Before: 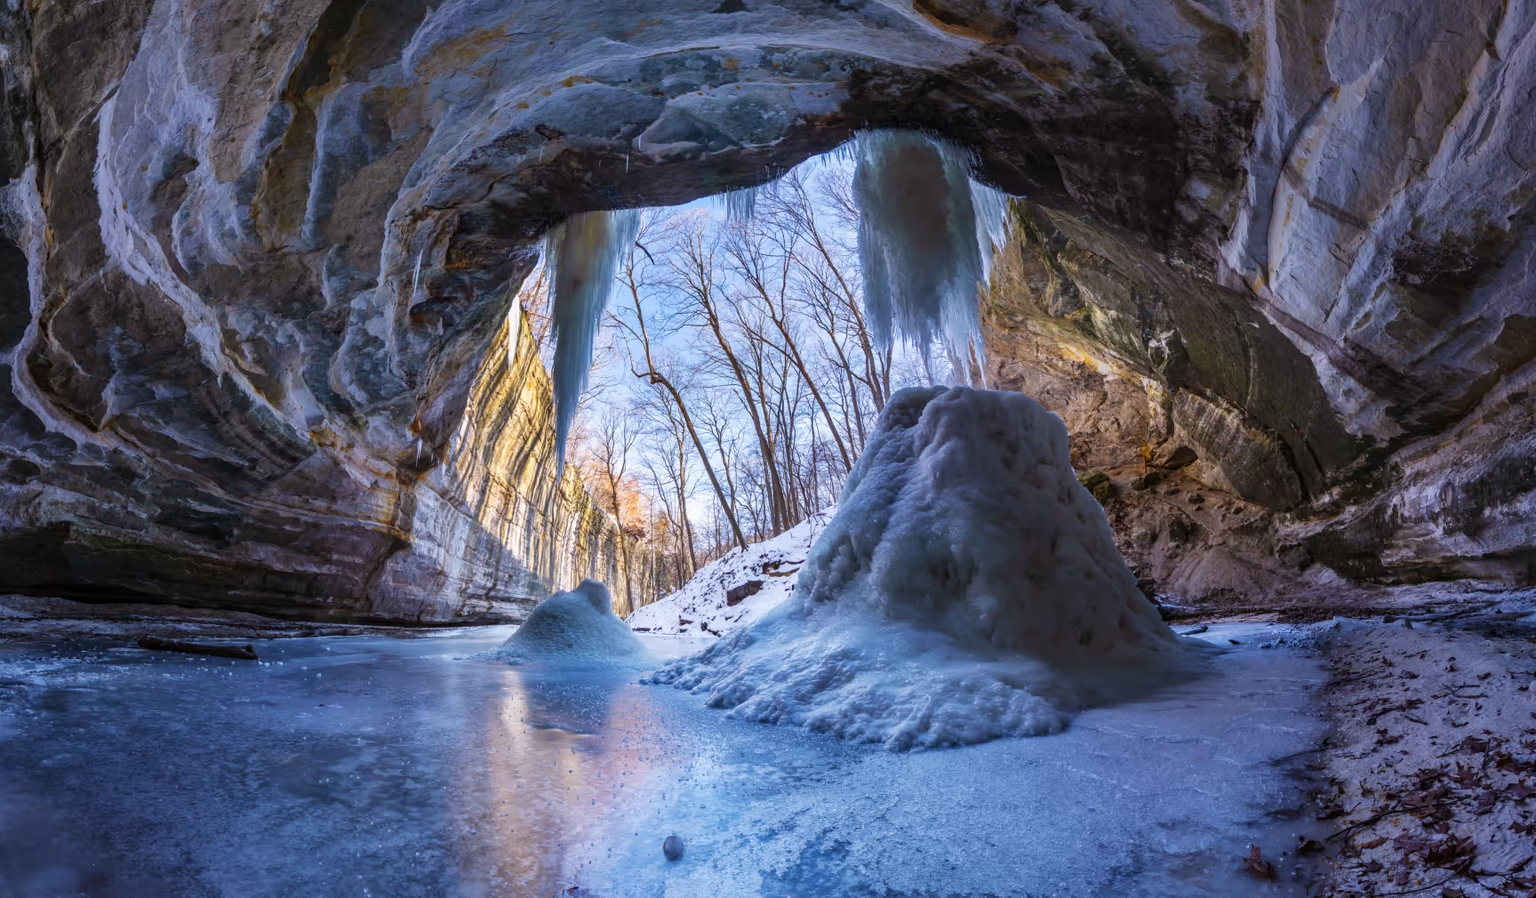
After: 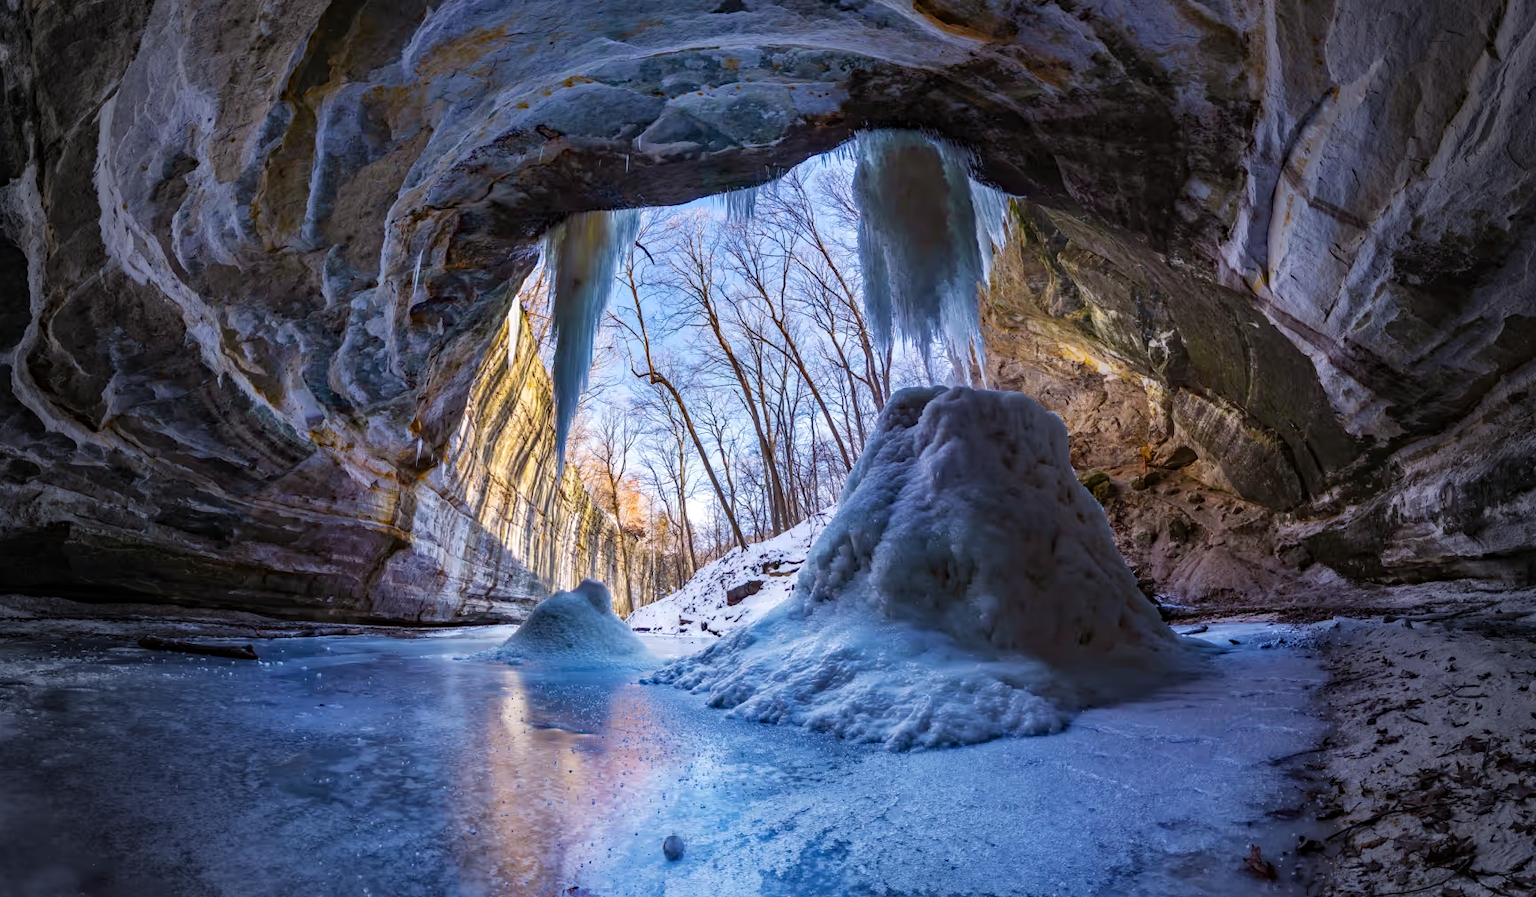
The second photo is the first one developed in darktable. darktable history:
haze removal: strength 0.285, distance 0.245, compatibility mode true, adaptive false
vignetting: fall-off start 68.29%, fall-off radius 30.55%, width/height ratio 0.988, shape 0.85
